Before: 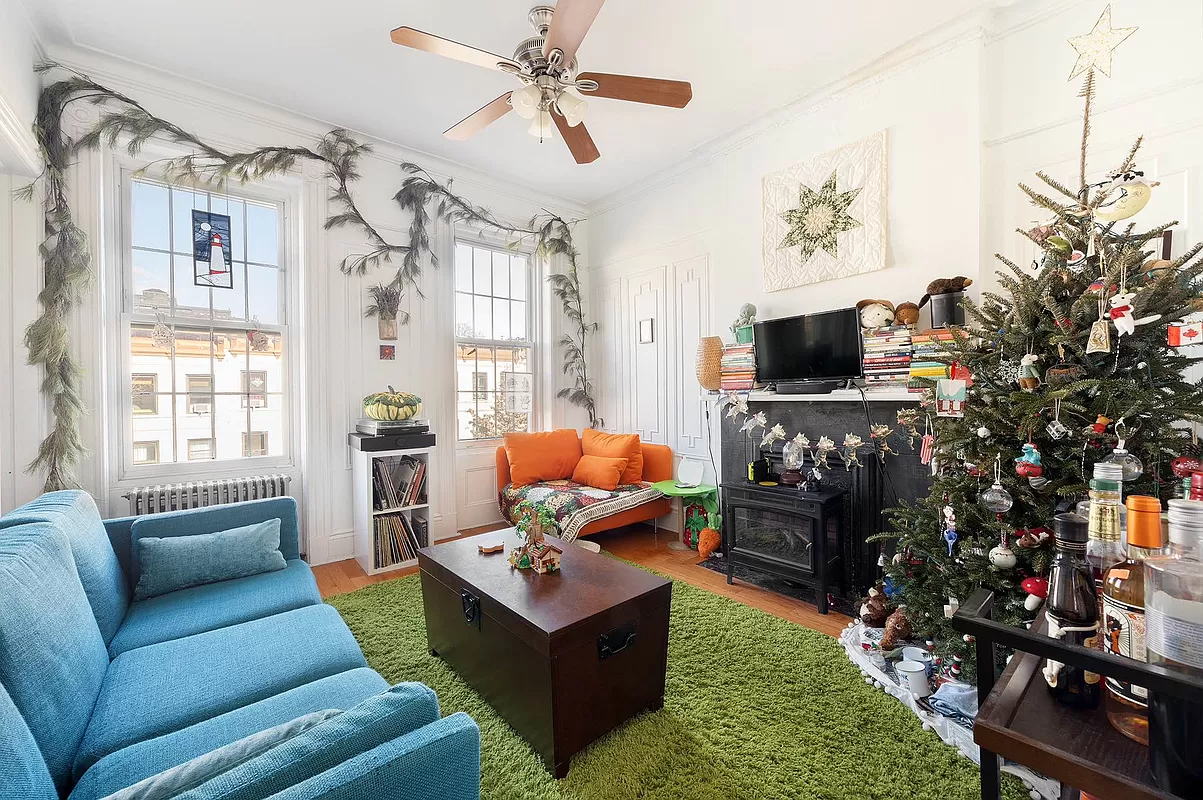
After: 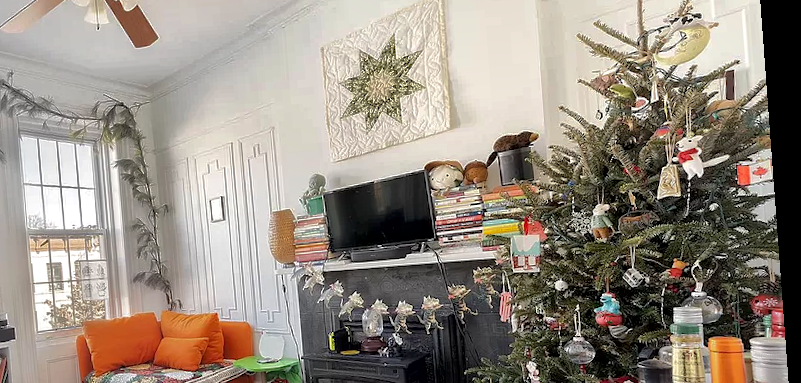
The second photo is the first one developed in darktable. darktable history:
crop: left 36.005%, top 18.293%, right 0.31%, bottom 38.444%
local contrast: mode bilateral grid, contrast 25, coarseness 60, detail 151%, midtone range 0.2
rotate and perspective: rotation -4.25°, automatic cropping off
shadows and highlights: shadows 40, highlights -60
